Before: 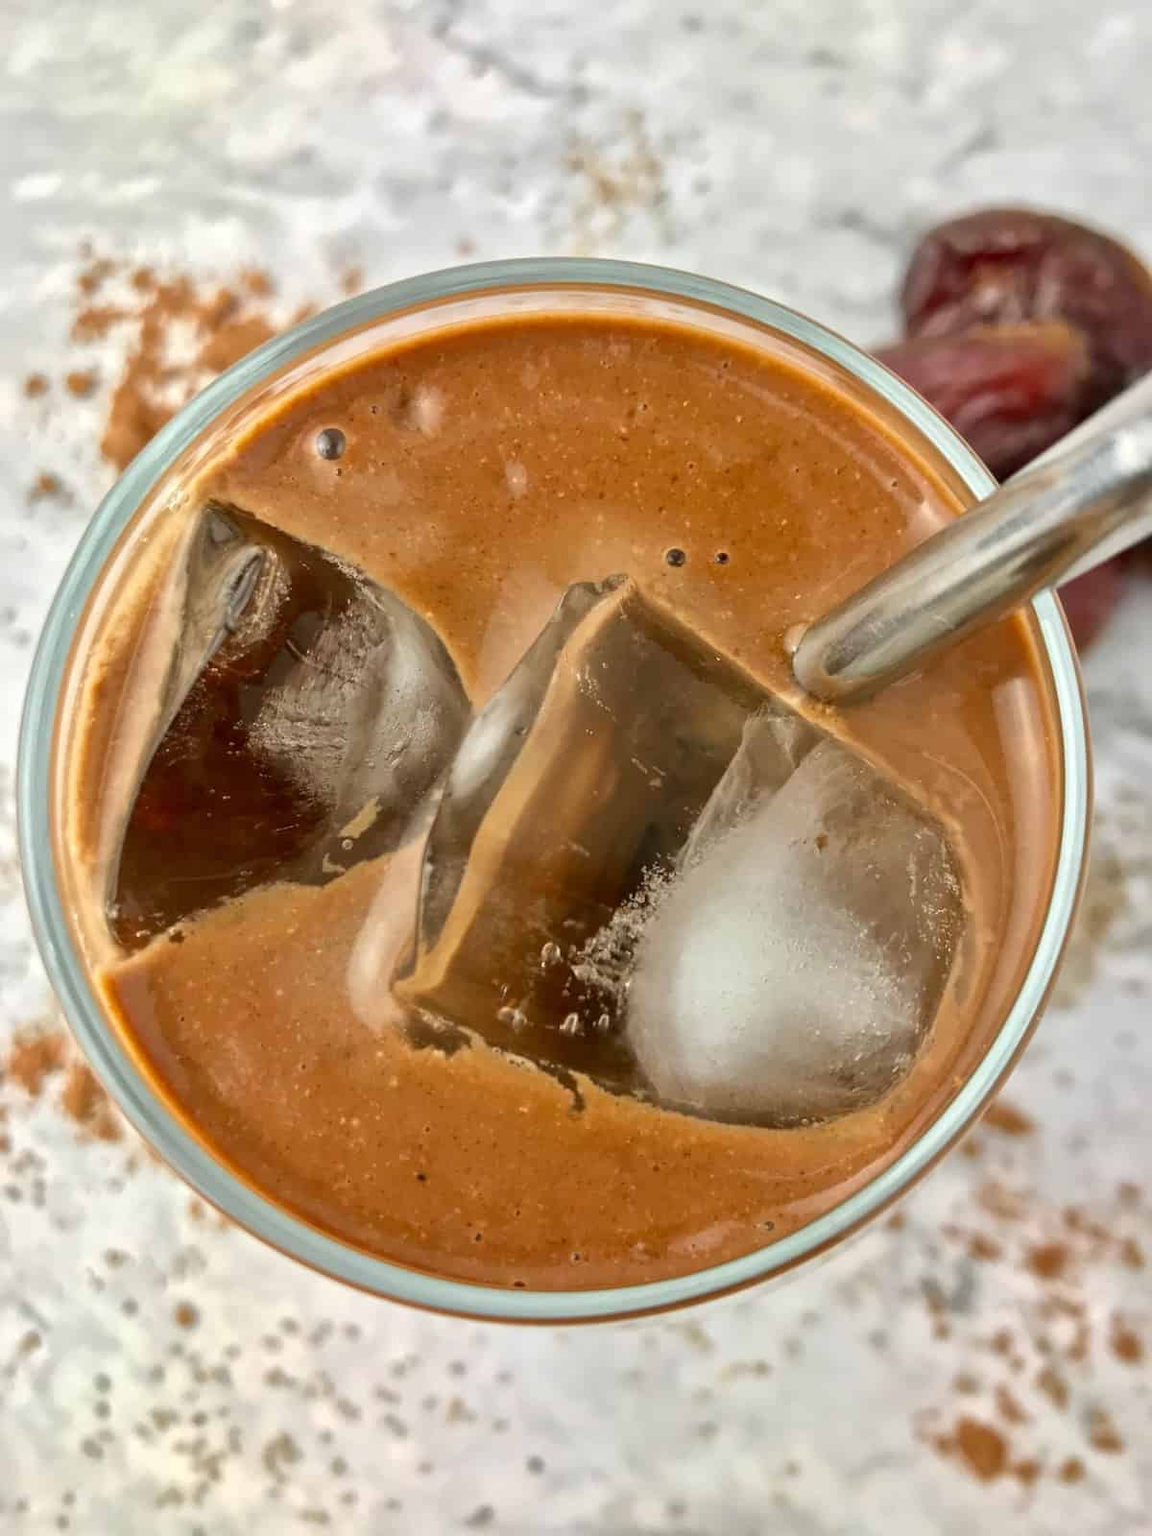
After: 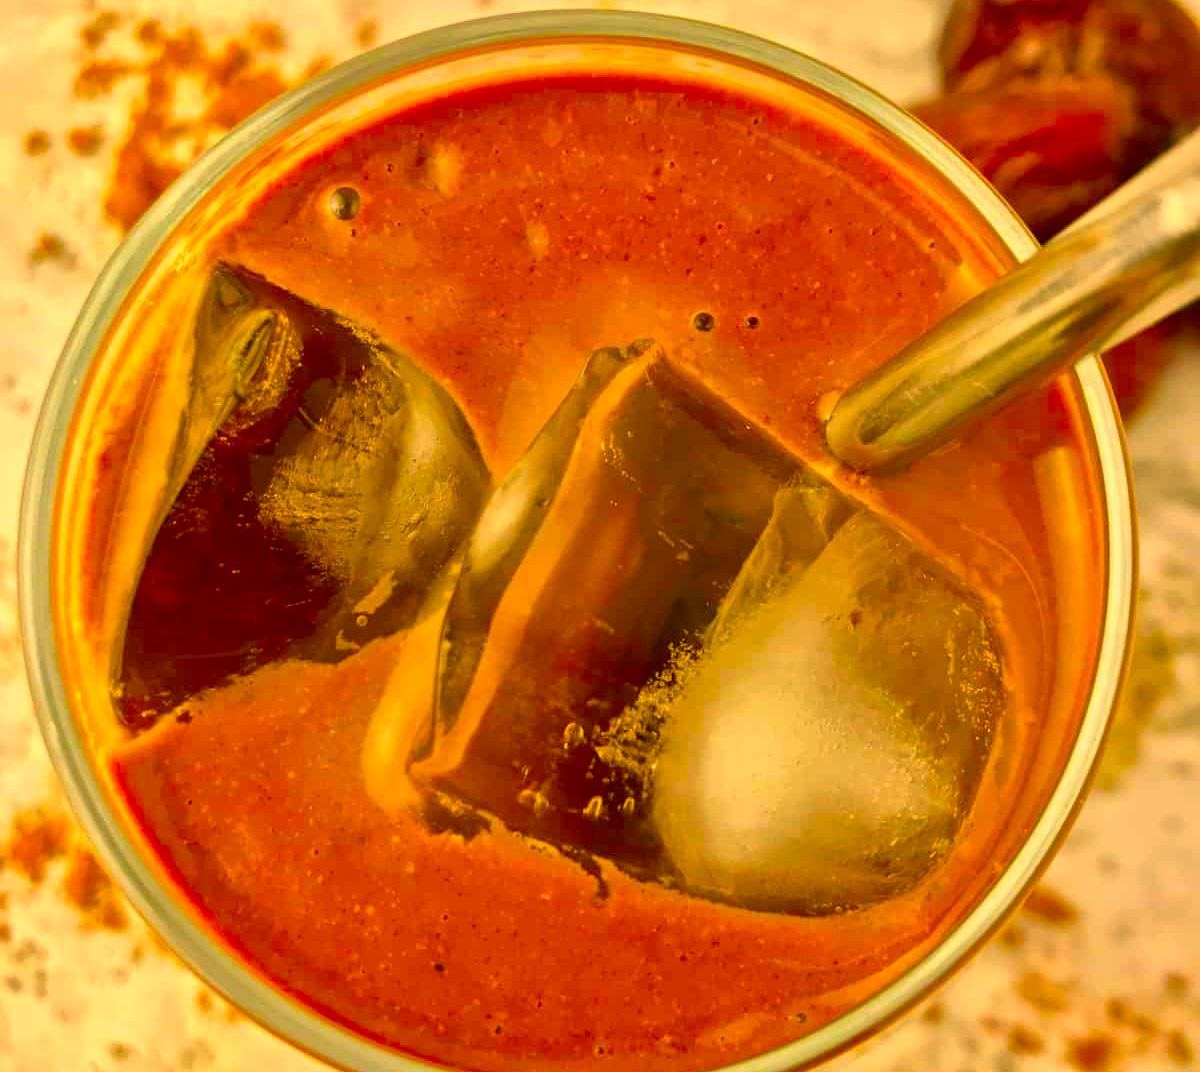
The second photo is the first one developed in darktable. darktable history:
crop: top 16.243%, bottom 16.747%
color correction: highlights a* 10.84, highlights b* 30.7, shadows a* 2.63, shadows b* 18.26, saturation 1.72
